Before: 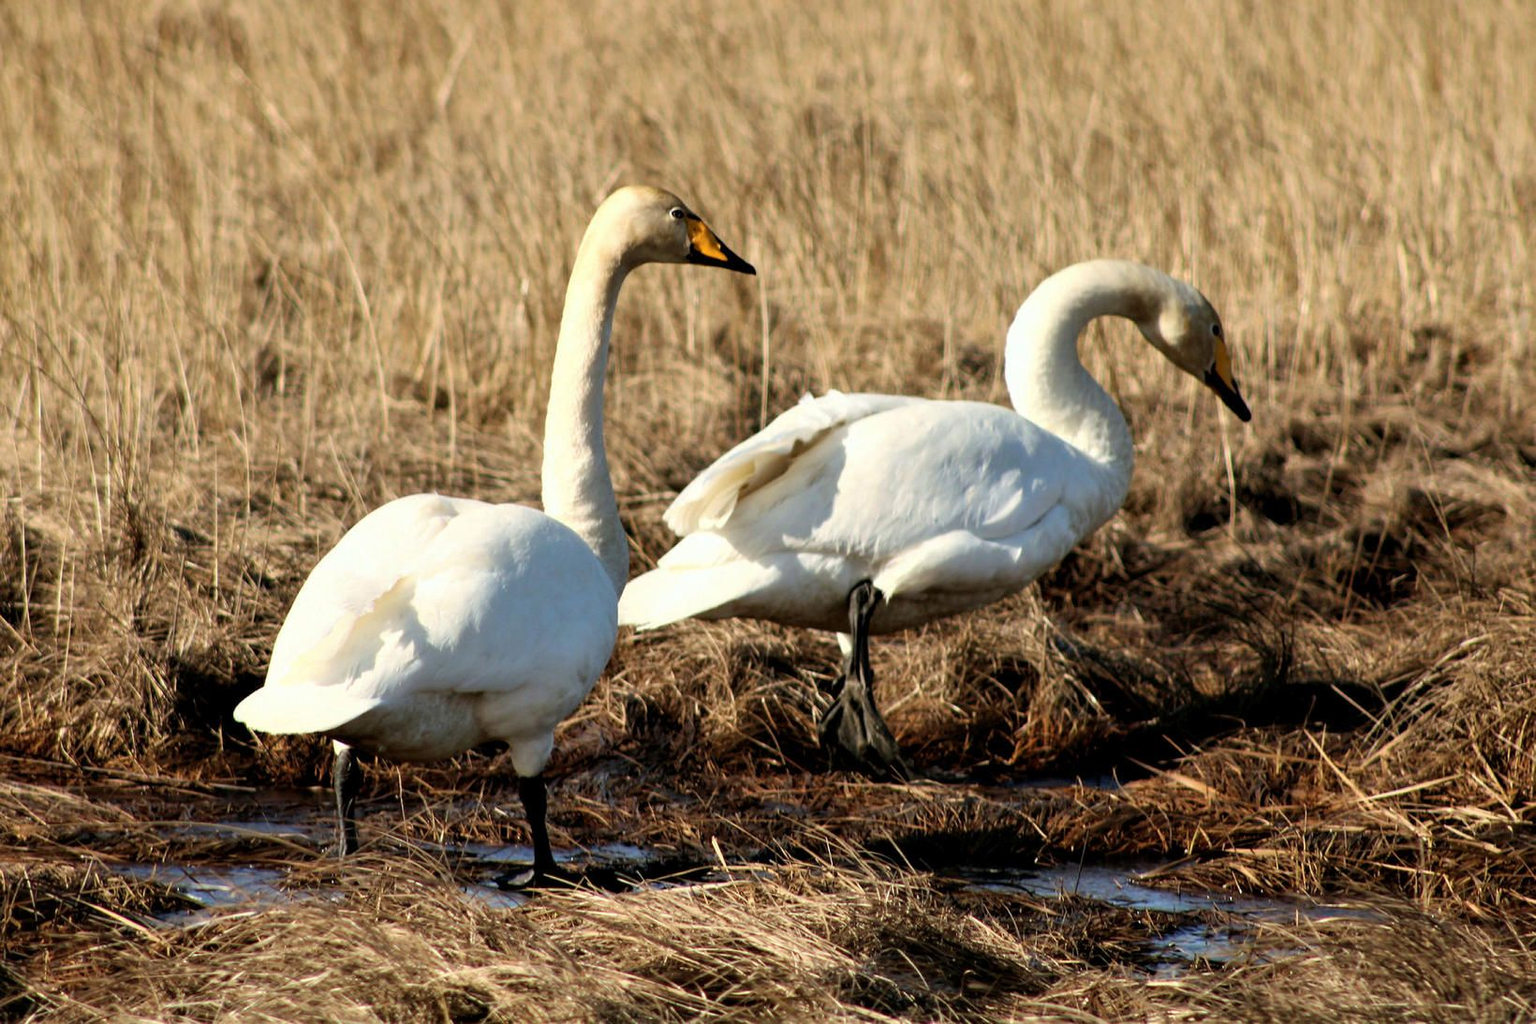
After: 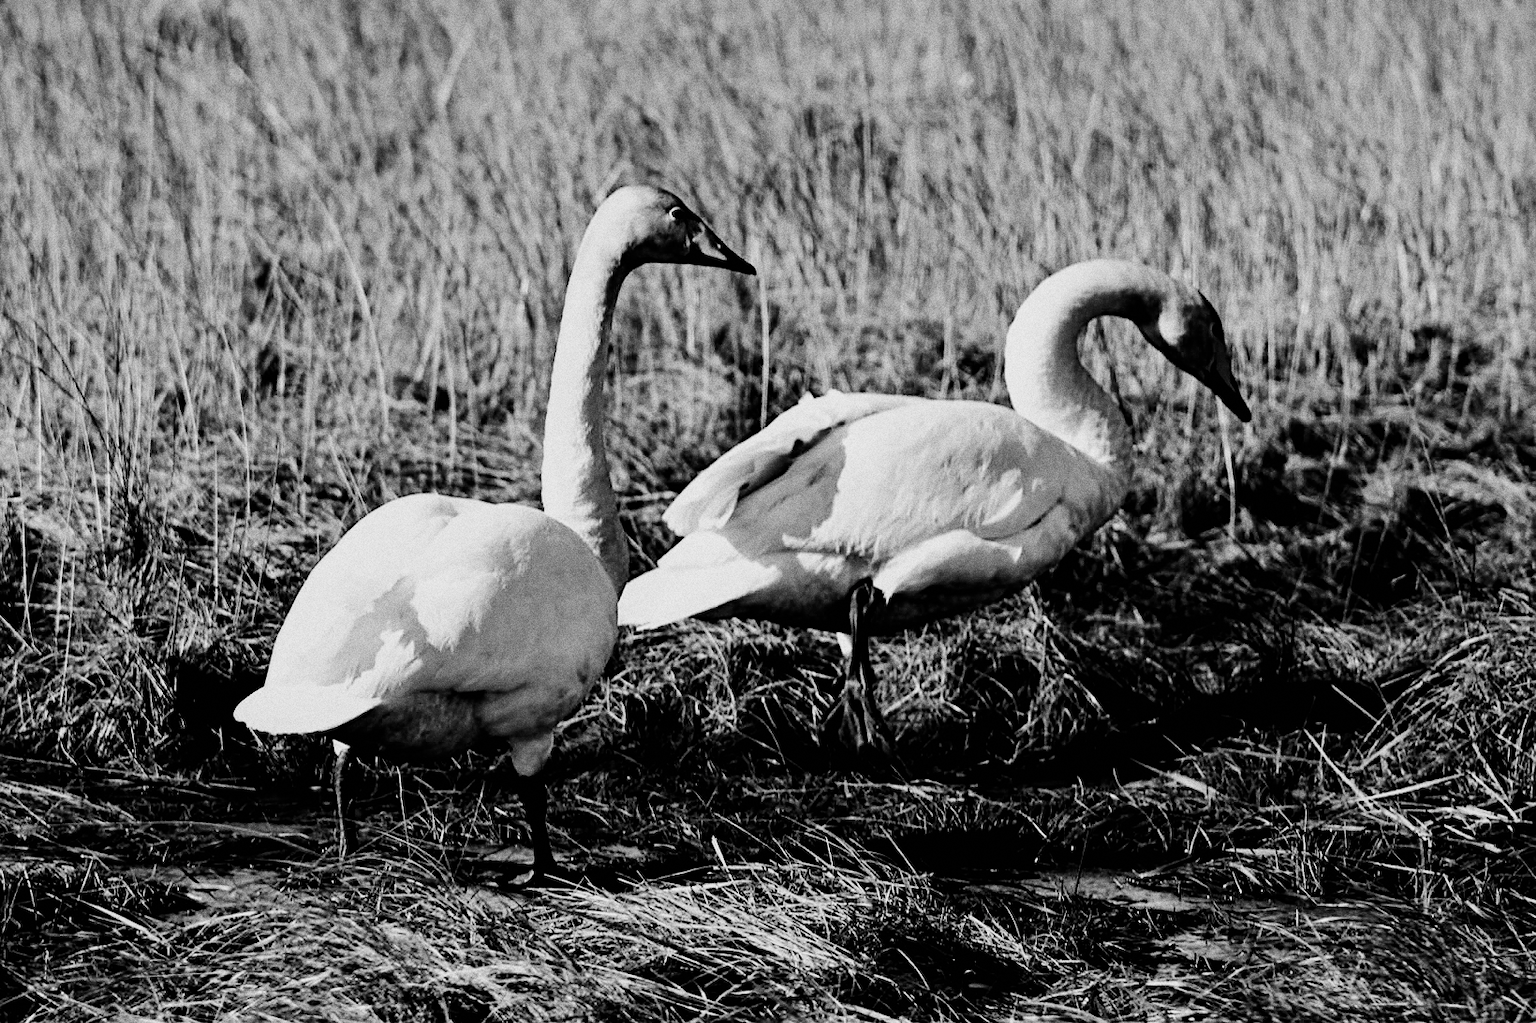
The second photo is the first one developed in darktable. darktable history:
contrast equalizer: octaves 7, y [[0.6 ×6], [0.55 ×6], [0 ×6], [0 ×6], [0 ×6]], mix 0.29
color calibration "B&W: ILFORD HP5+": output gray [0.253, 0.26, 0.487, 0], gray › normalize channels true, illuminant same as pipeline (D50), adaptation XYZ, x 0.346, y 0.359, gamut compression 0
color balance rgb: global offset › luminance -0.51%, perceptual saturation grading › global saturation 27.53%, perceptual saturation grading › highlights -25%, perceptual saturation grading › shadows 25%, perceptual brilliance grading › highlights 6.62%, perceptual brilliance grading › mid-tones 17.07%, perceptual brilliance grading › shadows -5.23%
diffuse or sharpen "sharpen demosaicing: AA filter": edge sensitivity 1, 1st order anisotropy 100%, 2nd order anisotropy 100%, 3rd order anisotropy 100%, 4th order anisotropy 100%, 1st order speed -25%, 2nd order speed -25%, 3rd order speed -25%, 4th order speed -25%
grain "silver grain": coarseness 0.09 ISO, strength 40%
haze removal: adaptive false
sigmoid: contrast 1.69, skew -0.23, preserve hue 0%, red attenuation 0.1, red rotation 0.035, green attenuation 0.1, green rotation -0.017, blue attenuation 0.15, blue rotation -0.052, base primaries Rec2020
exposure "magic lantern defaults": compensate highlight preservation false
